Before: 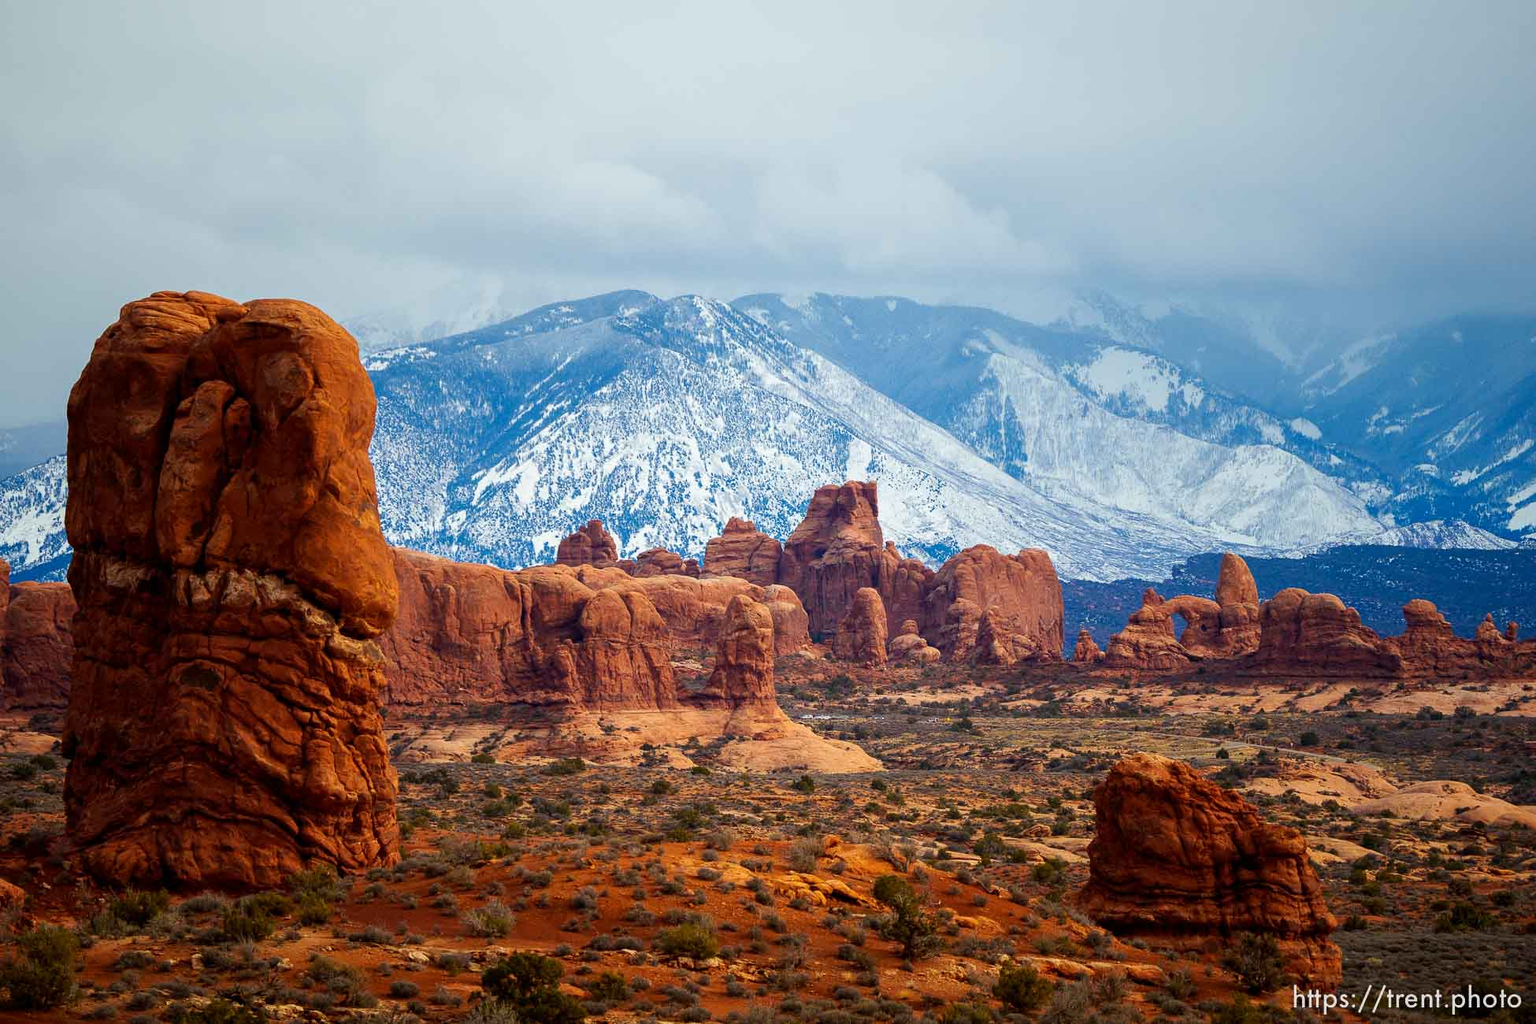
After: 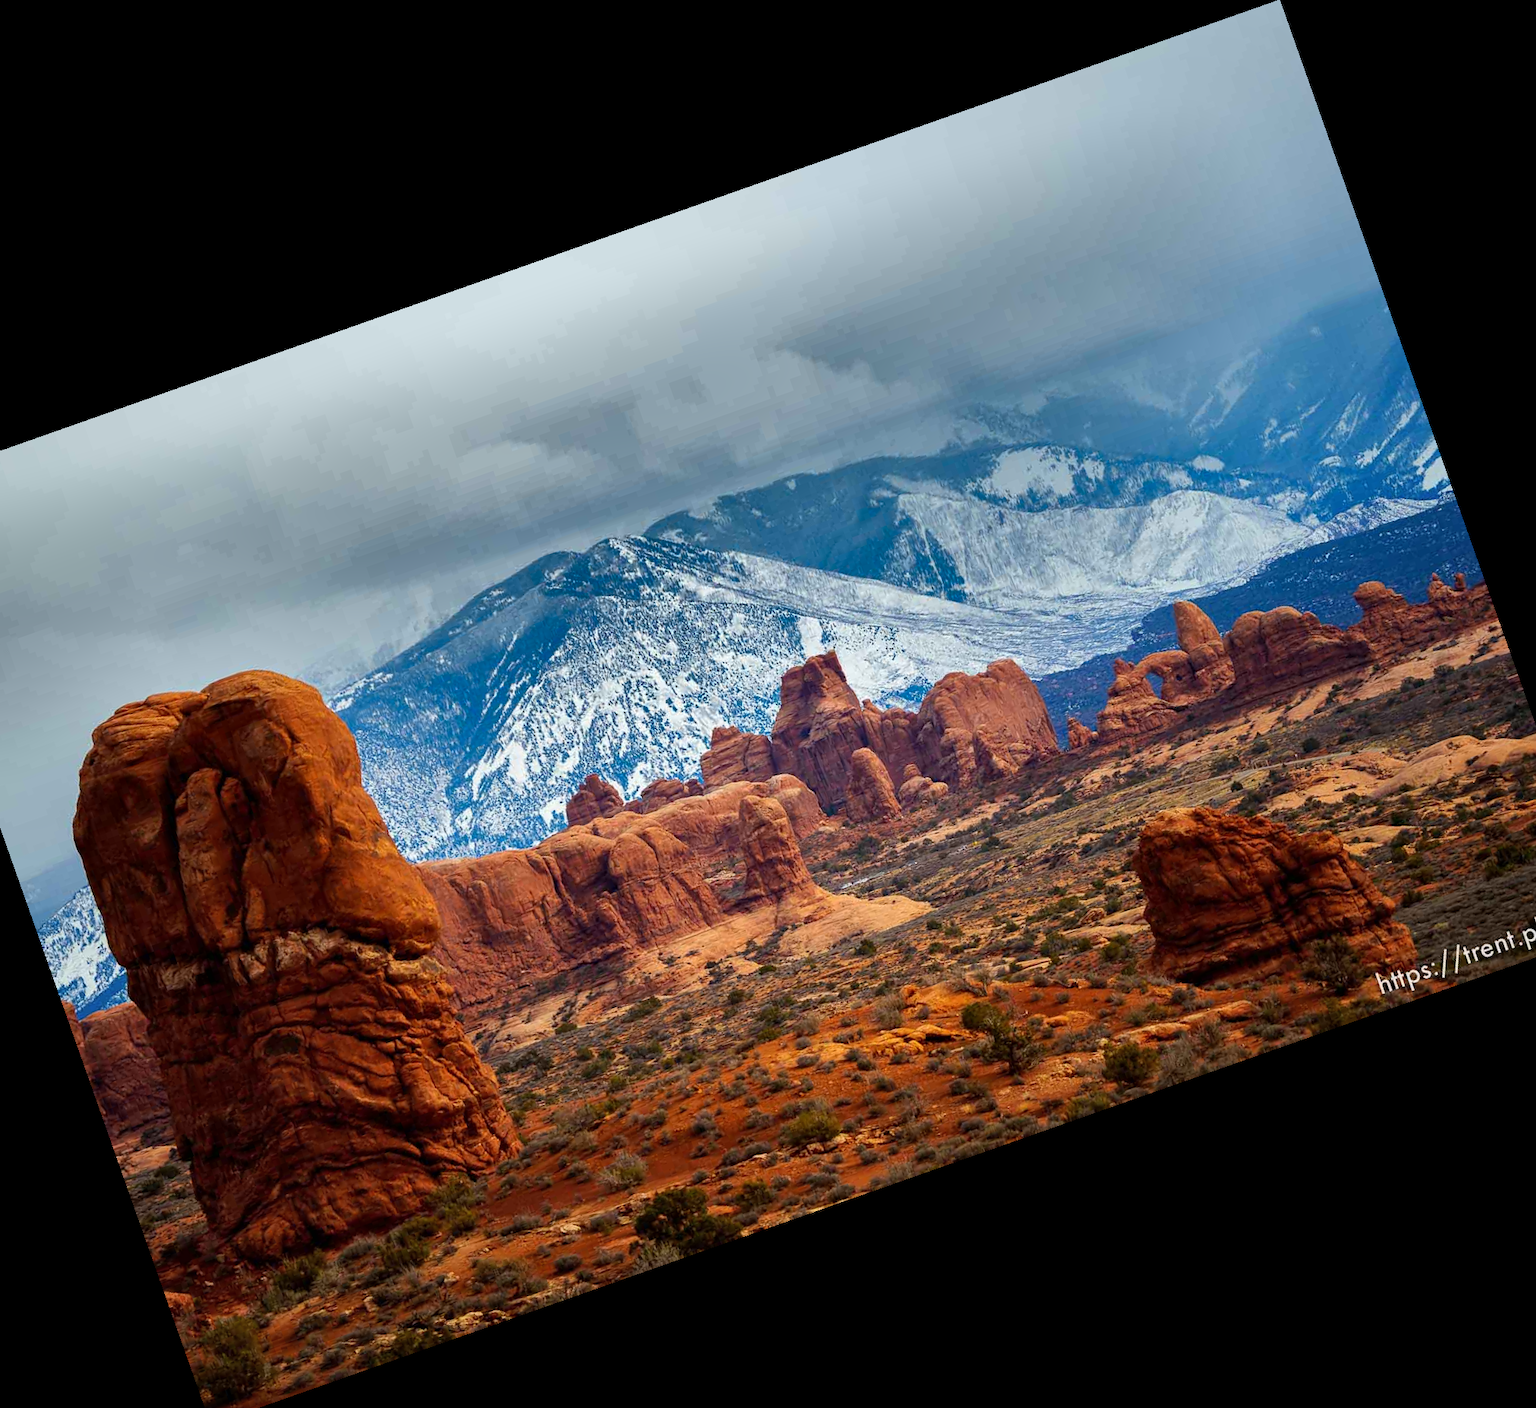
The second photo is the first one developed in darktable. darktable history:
crop and rotate: angle 19.43°, left 6.812%, right 4.125%, bottom 1.087%
shadows and highlights: shadows 20.91, highlights -82.73, soften with gaussian
